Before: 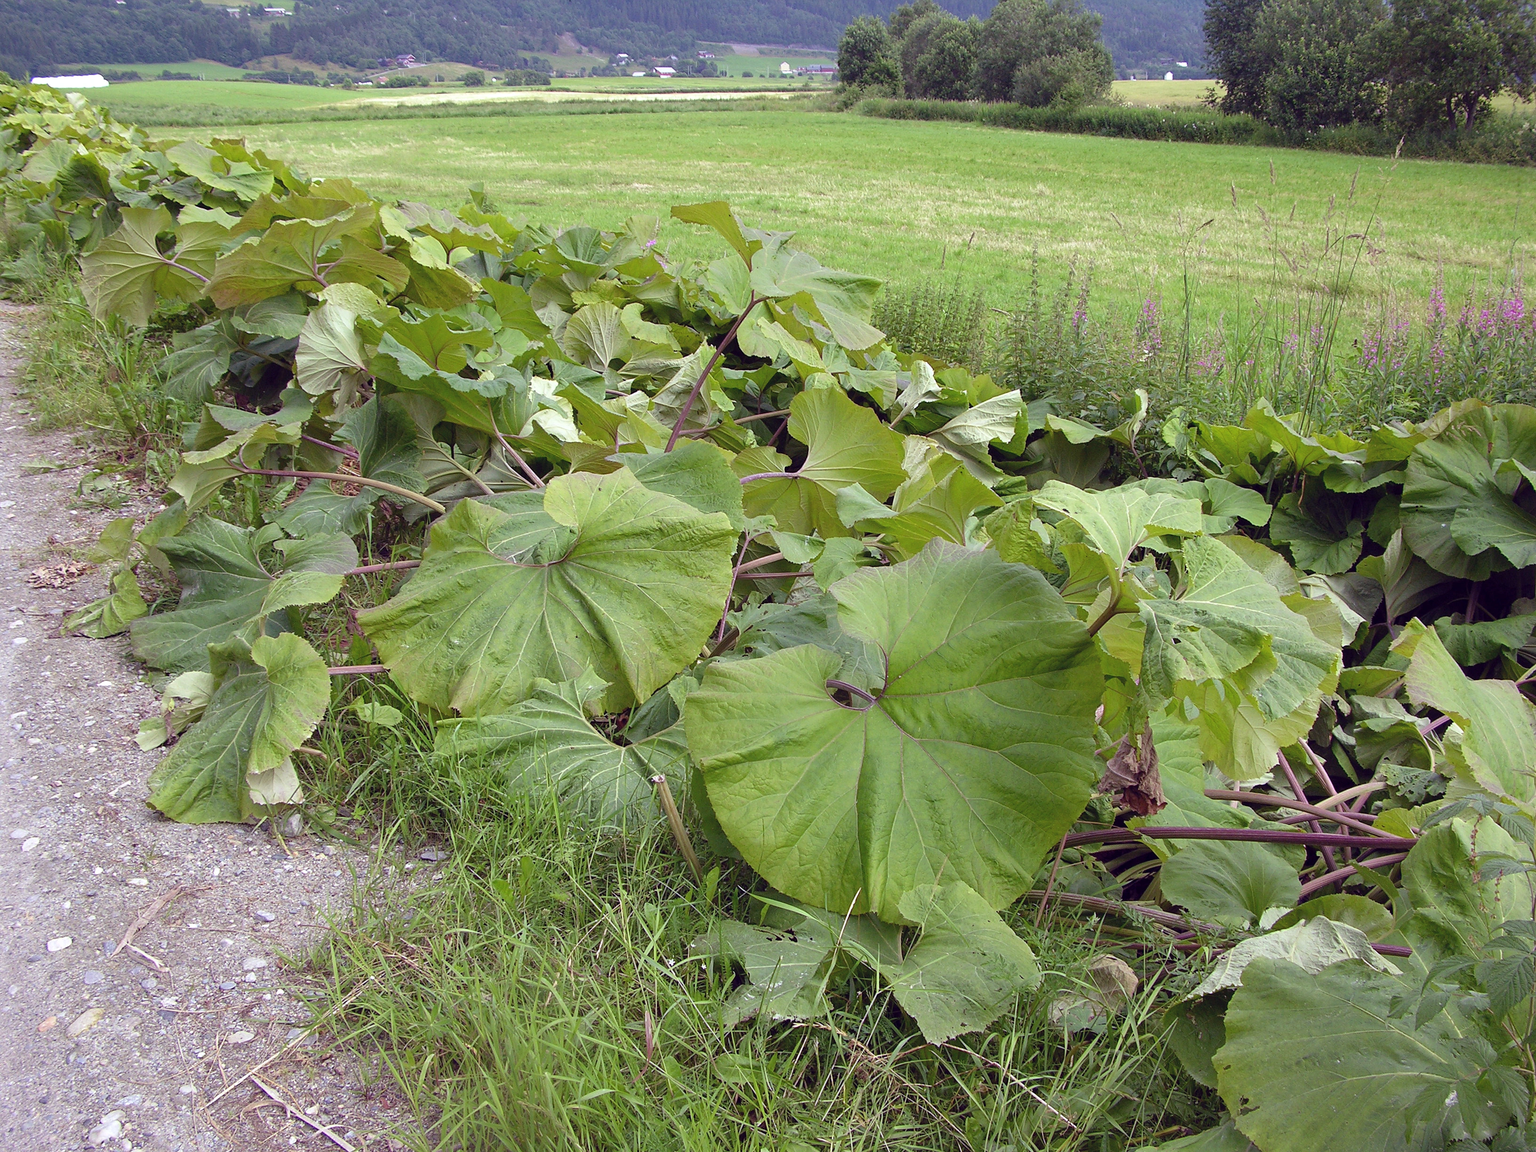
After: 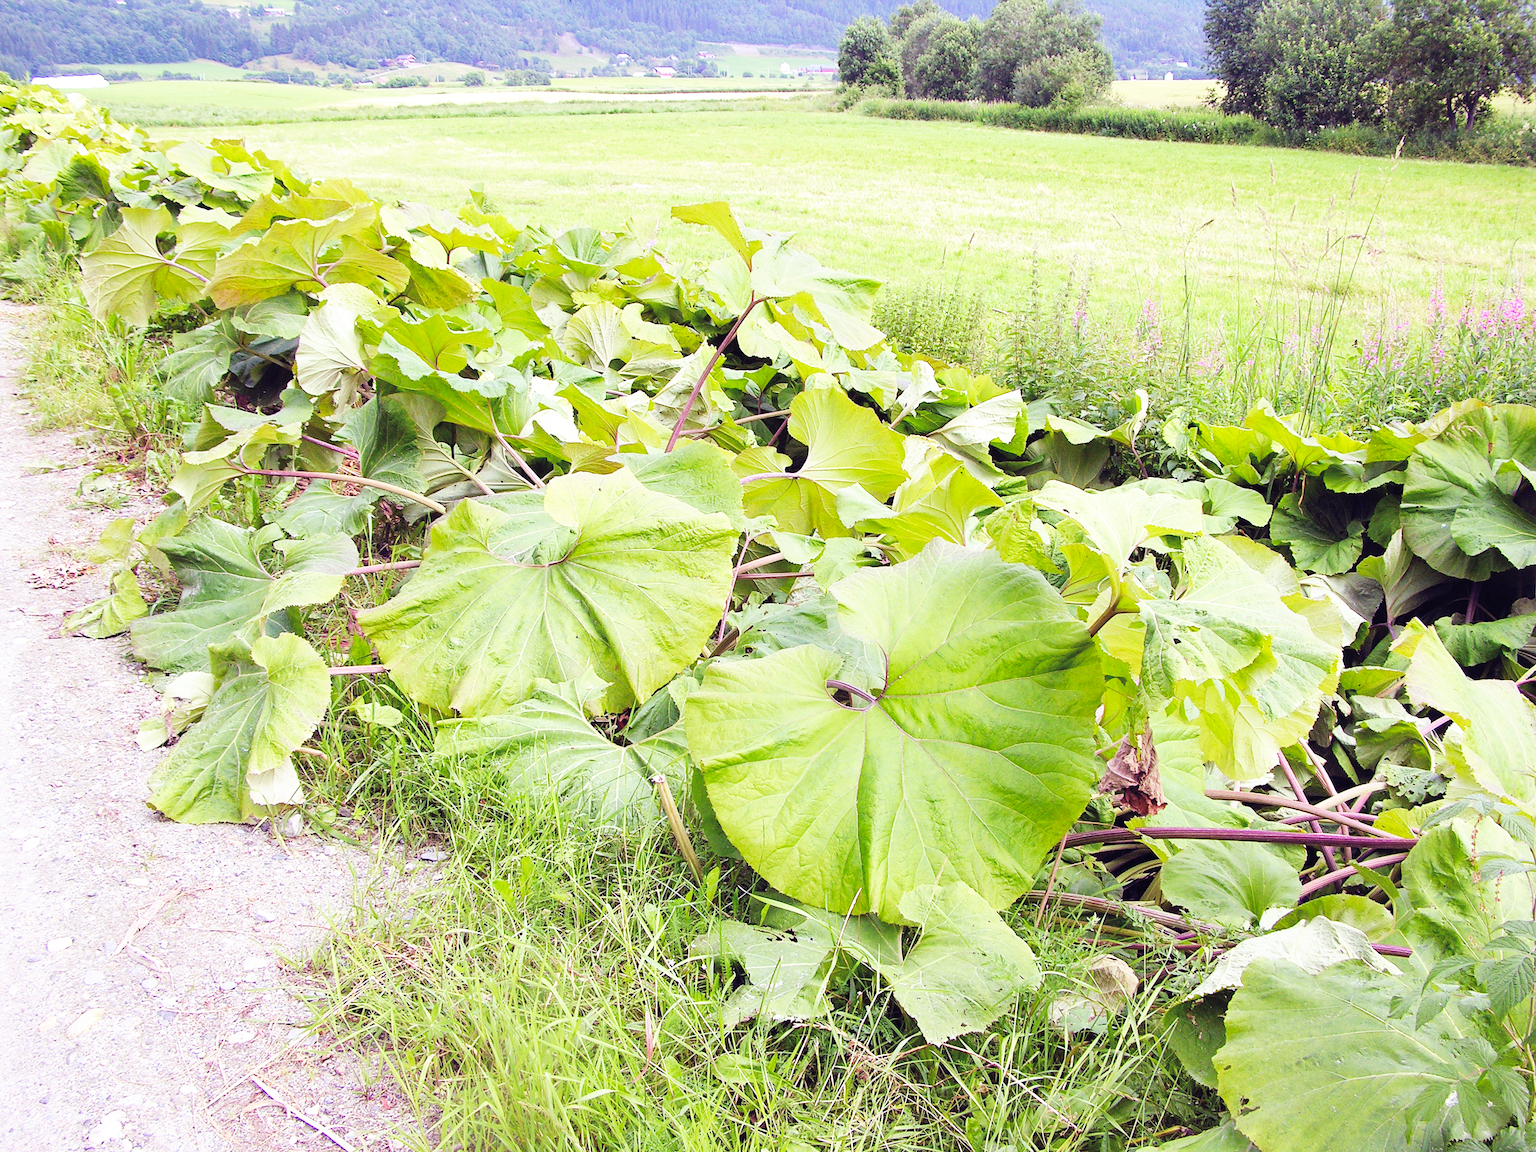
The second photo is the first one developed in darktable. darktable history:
contrast brightness saturation: brightness 0.13
base curve: curves: ch0 [(0, 0) (0.007, 0.004) (0.027, 0.03) (0.046, 0.07) (0.207, 0.54) (0.442, 0.872) (0.673, 0.972) (1, 1)], preserve colors none
